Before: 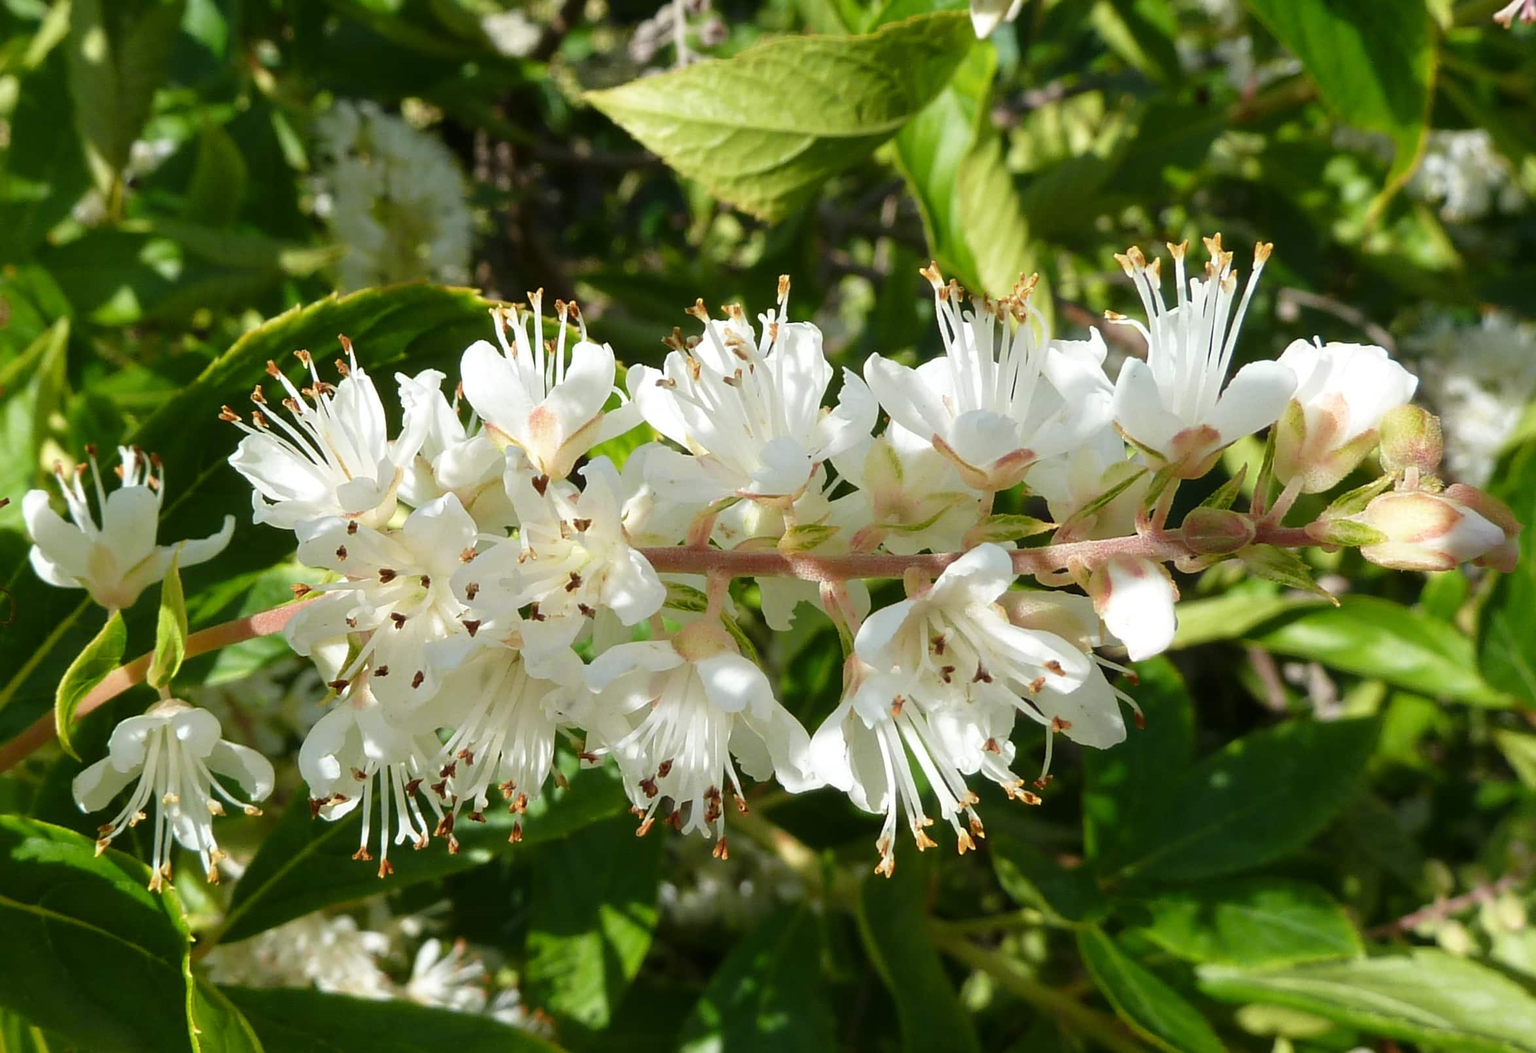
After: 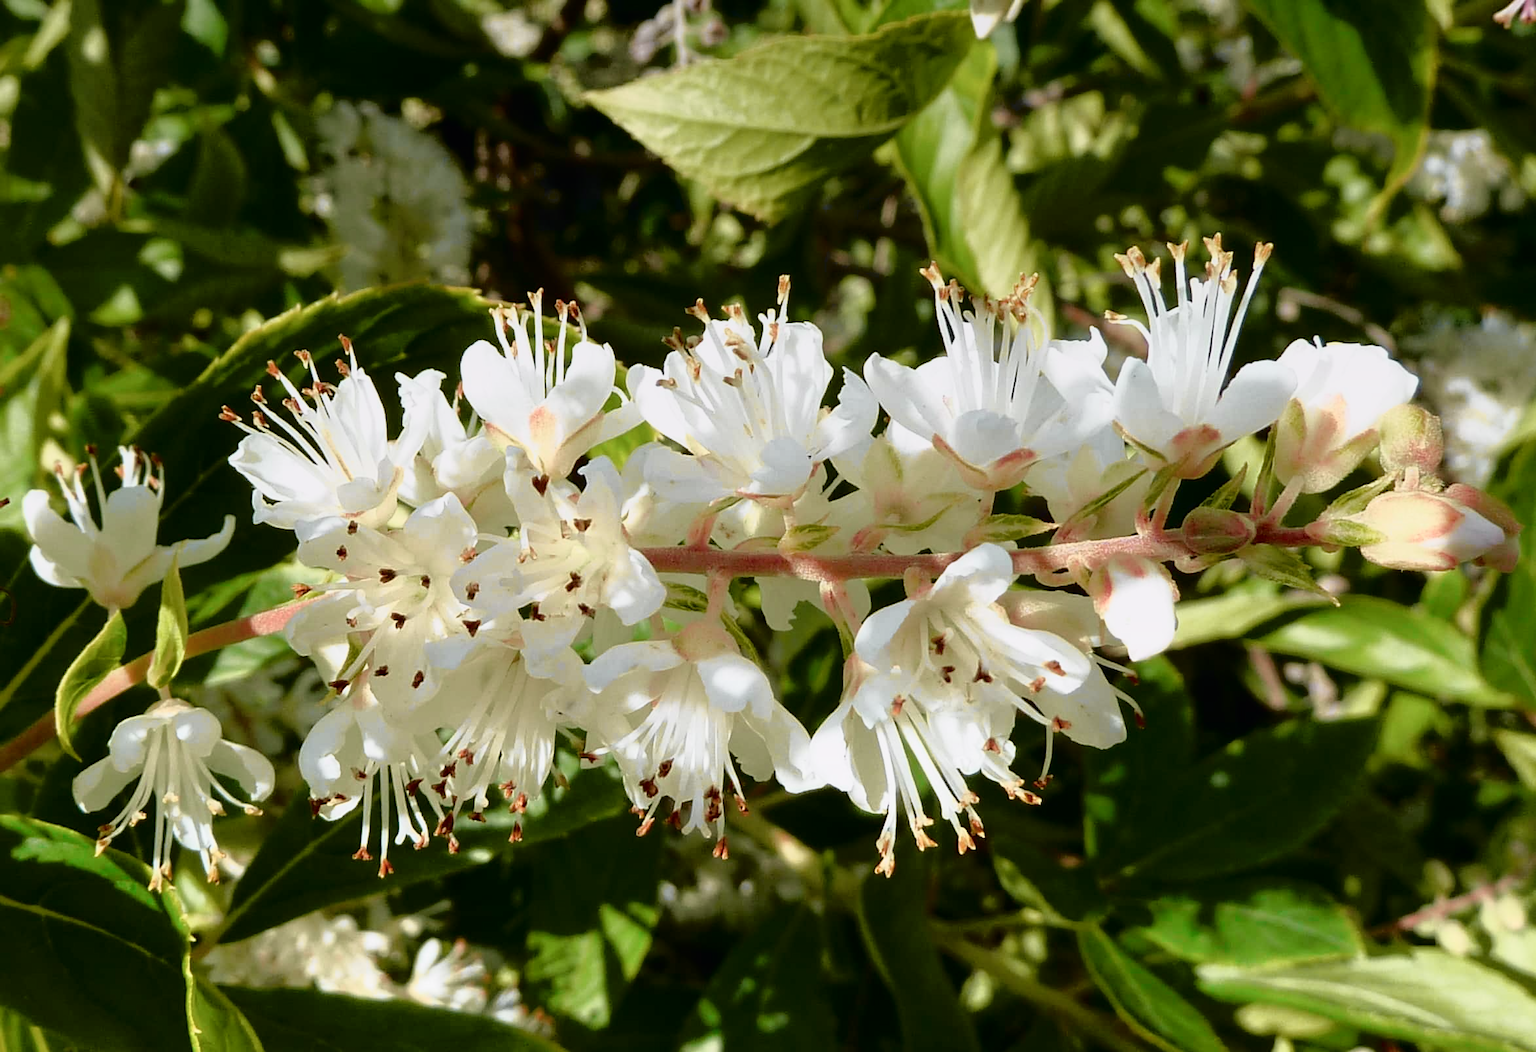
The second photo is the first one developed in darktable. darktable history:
tone curve: curves: ch0 [(0, 0) (0.105, 0.044) (0.195, 0.128) (0.283, 0.283) (0.384, 0.404) (0.485, 0.531) (0.638, 0.681) (0.795, 0.879) (1, 0.977)]; ch1 [(0, 0) (0.161, 0.092) (0.35, 0.33) (0.379, 0.401) (0.456, 0.469) (0.498, 0.503) (0.531, 0.537) (0.596, 0.621) (0.635, 0.671) (1, 1)]; ch2 [(0, 0) (0.371, 0.362) (0.437, 0.437) (0.483, 0.484) (0.53, 0.515) (0.56, 0.58) (0.622, 0.606) (1, 1)], color space Lab, independent channels, preserve colors none
color balance rgb: perceptual saturation grading › global saturation 20%, perceptual saturation grading › highlights -25%, perceptual saturation grading › shadows 25%
graduated density: on, module defaults
